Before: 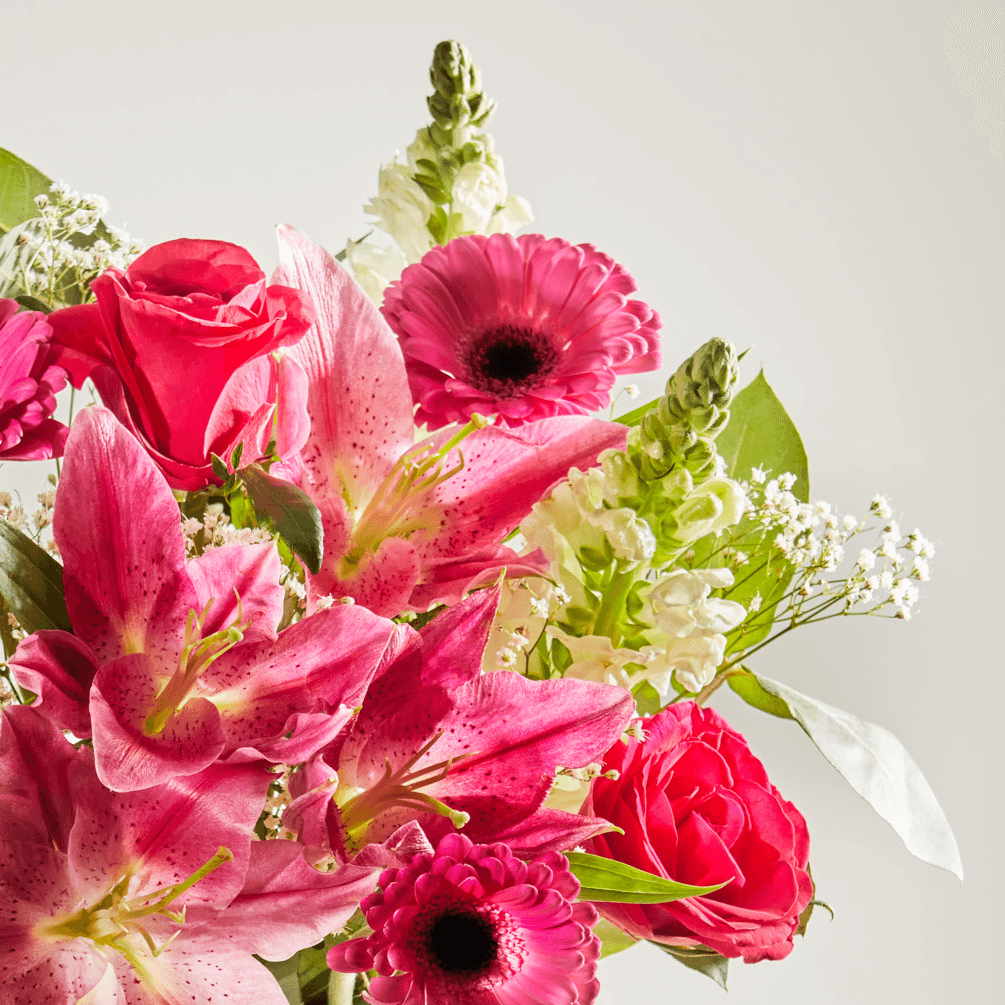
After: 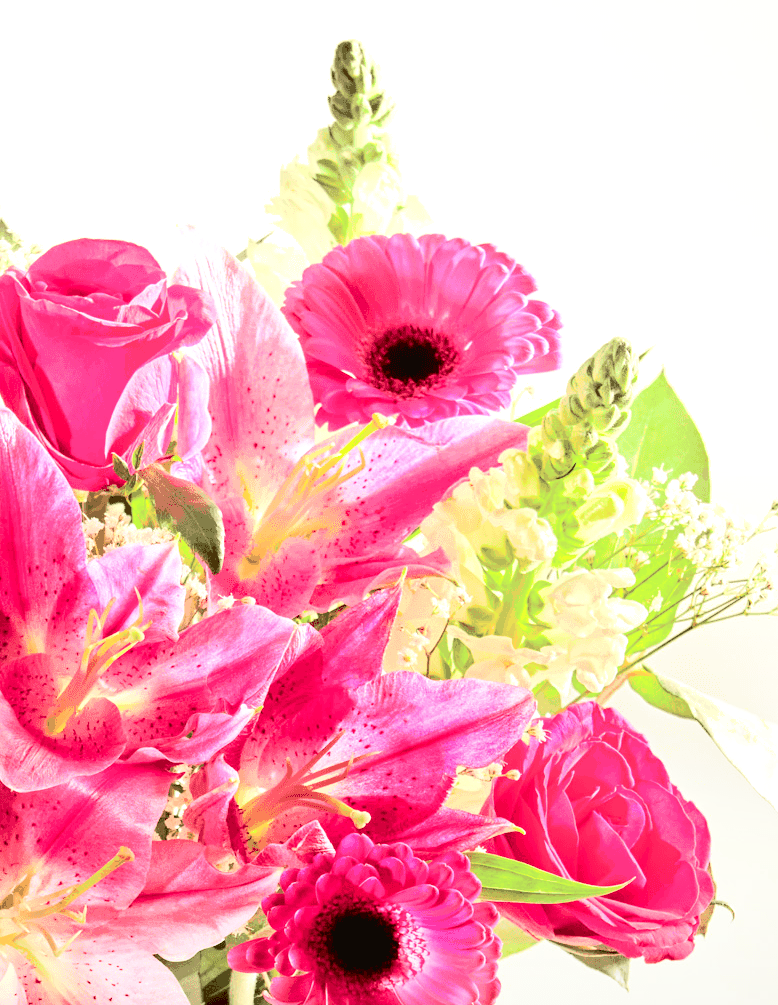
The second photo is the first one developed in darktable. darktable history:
crop: left 9.88%, right 12.664%
graduated density: rotation -180°, offset 24.95
tone curve: curves: ch0 [(0, 0.023) (0.113, 0.081) (0.204, 0.197) (0.498, 0.608) (0.709, 0.819) (0.984, 0.961)]; ch1 [(0, 0) (0.172, 0.123) (0.317, 0.272) (0.414, 0.382) (0.476, 0.479) (0.505, 0.501) (0.528, 0.54) (0.618, 0.647) (0.709, 0.764) (1, 1)]; ch2 [(0, 0) (0.411, 0.424) (0.492, 0.502) (0.521, 0.521) (0.55, 0.576) (0.686, 0.638) (1, 1)], color space Lab, independent channels, preserve colors none
exposure: black level correction 0.001, exposure 1 EV, compensate highlight preservation false
